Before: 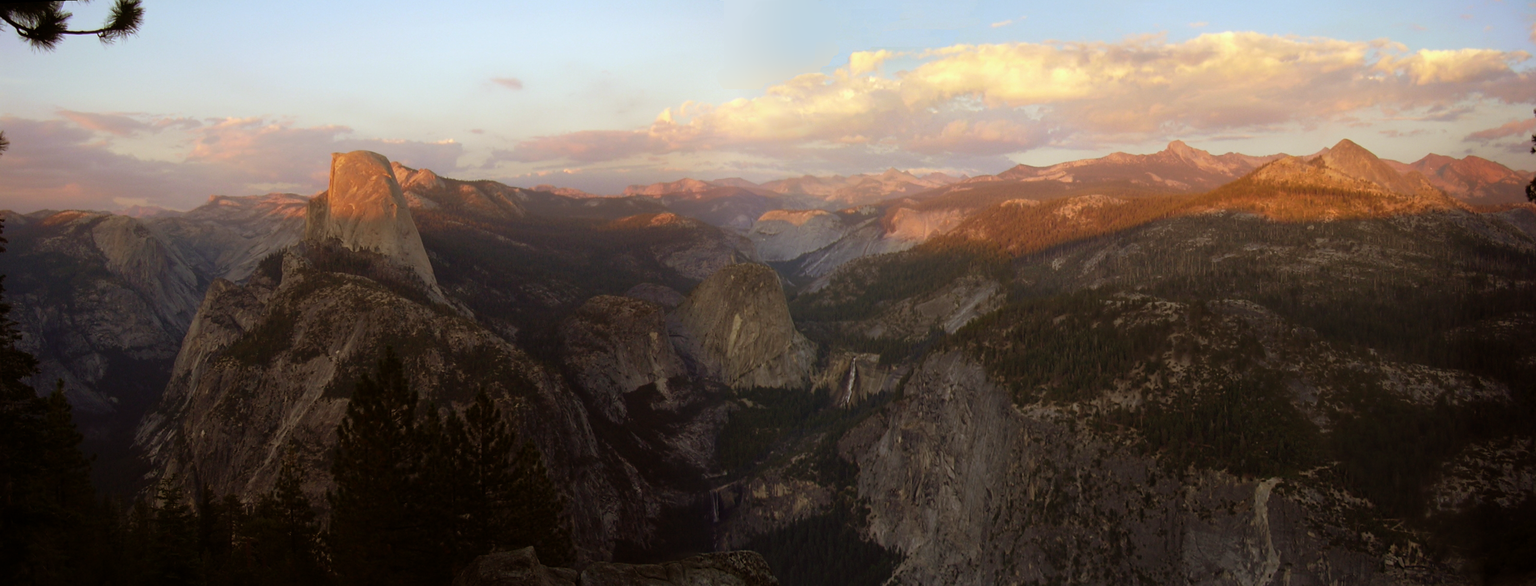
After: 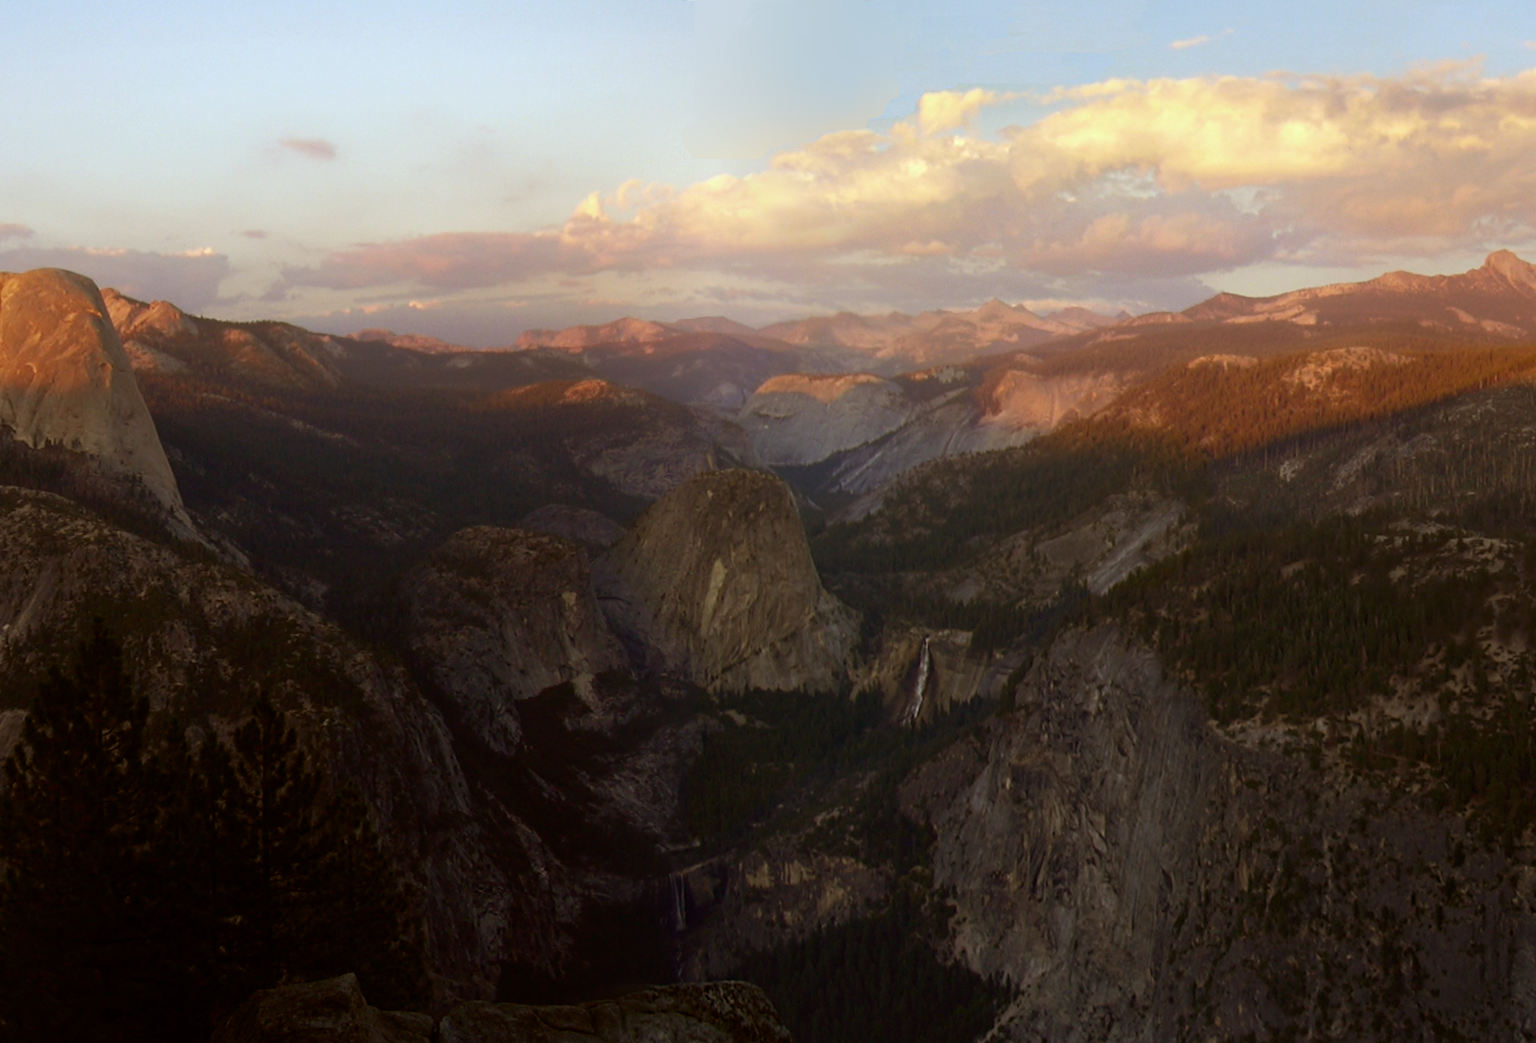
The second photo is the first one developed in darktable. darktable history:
crop: left 21.79%, right 22.092%, bottom 0.005%
contrast brightness saturation: brightness -0.094
